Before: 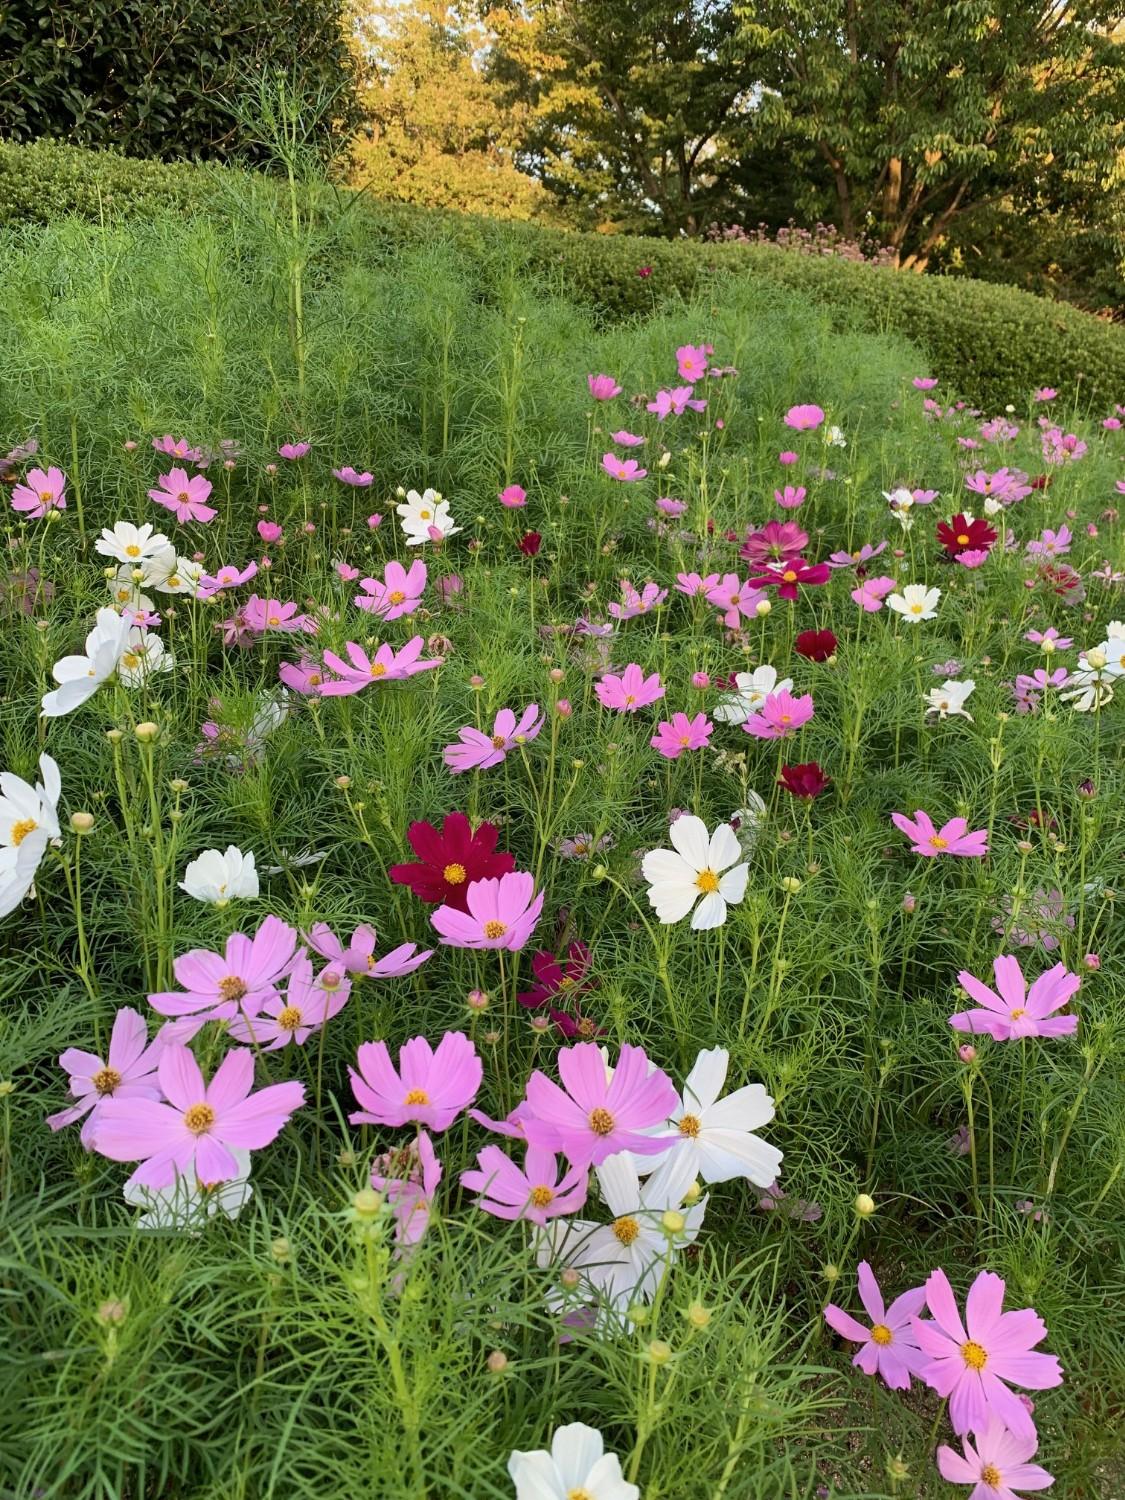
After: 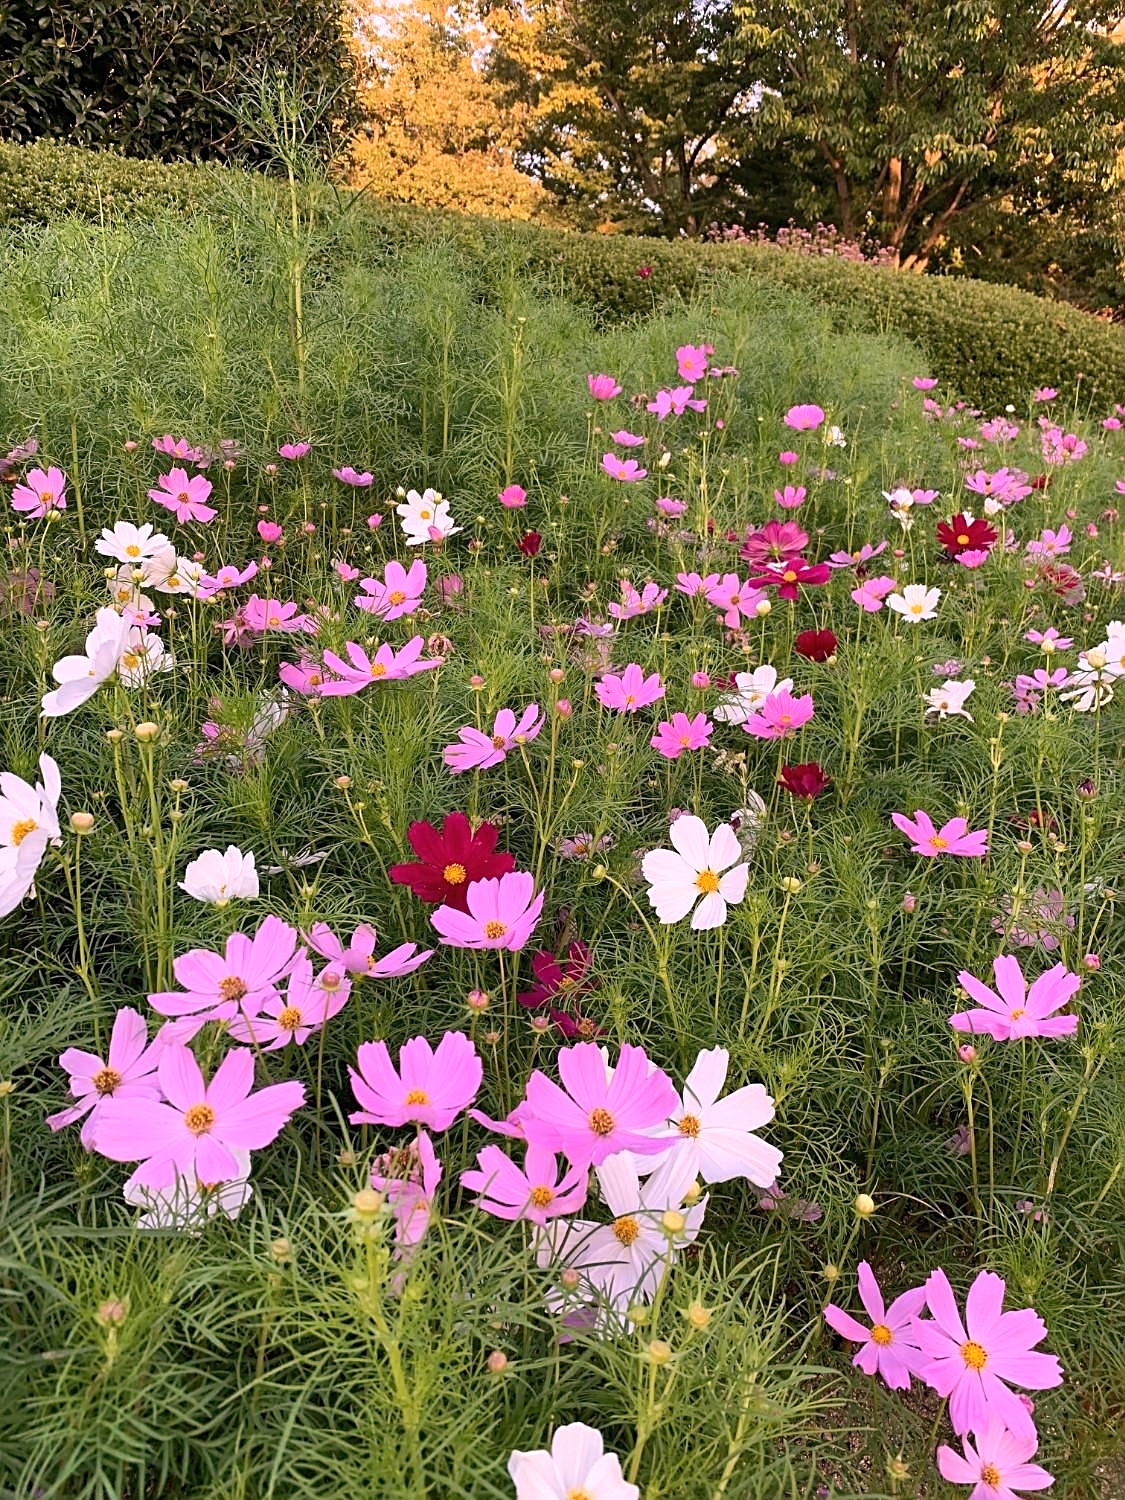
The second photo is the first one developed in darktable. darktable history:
sharpen: on, module defaults
white balance: red 1.188, blue 1.11
